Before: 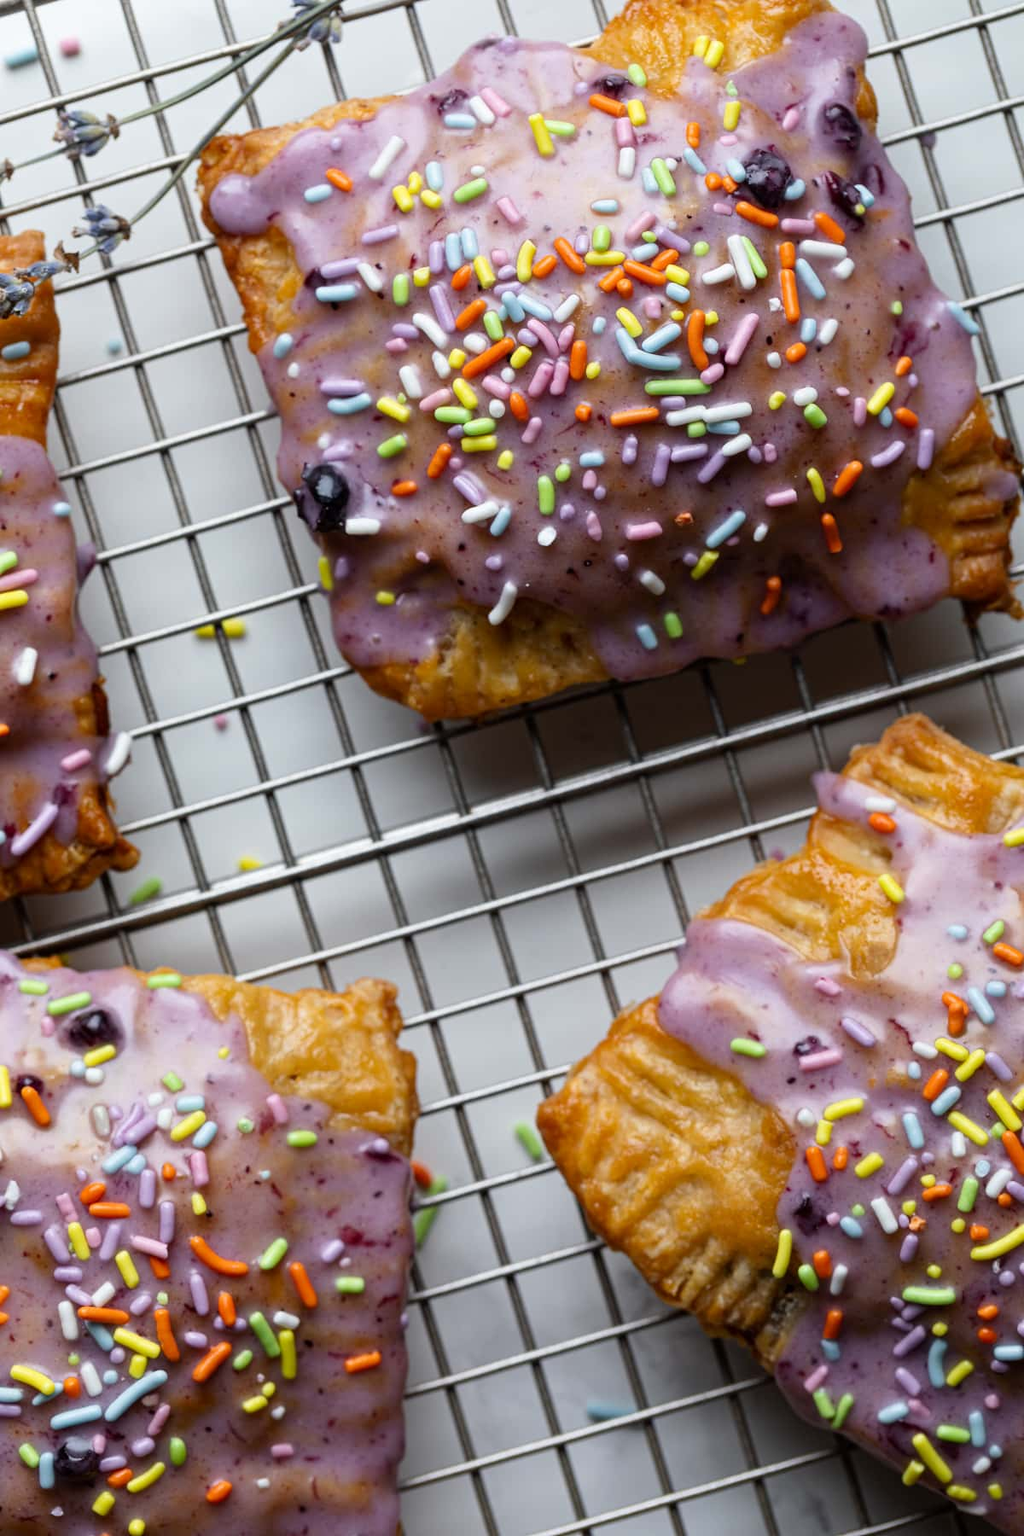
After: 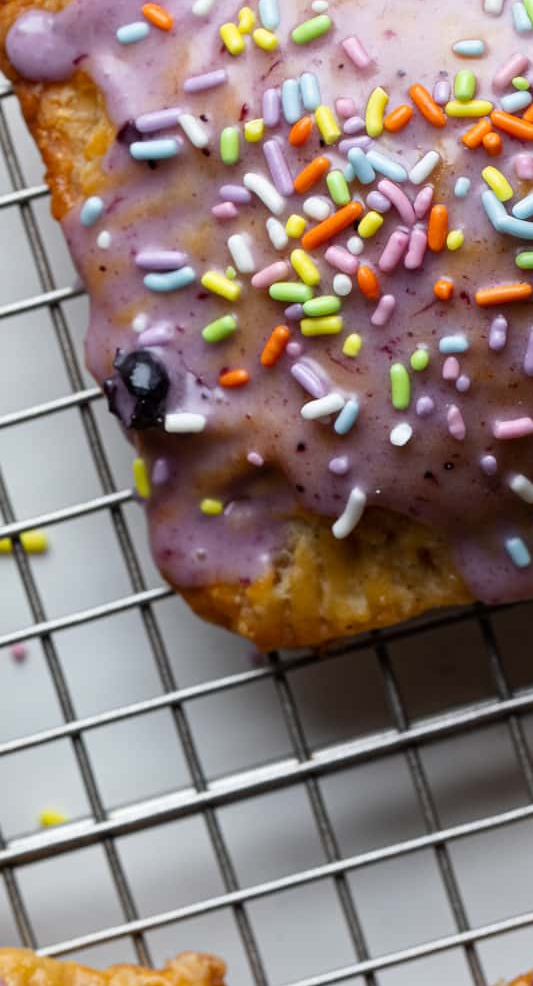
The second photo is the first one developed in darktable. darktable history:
crop: left 20.015%, top 10.807%, right 35.55%, bottom 34.359%
exposure: compensate highlight preservation false
base curve: preserve colors none
